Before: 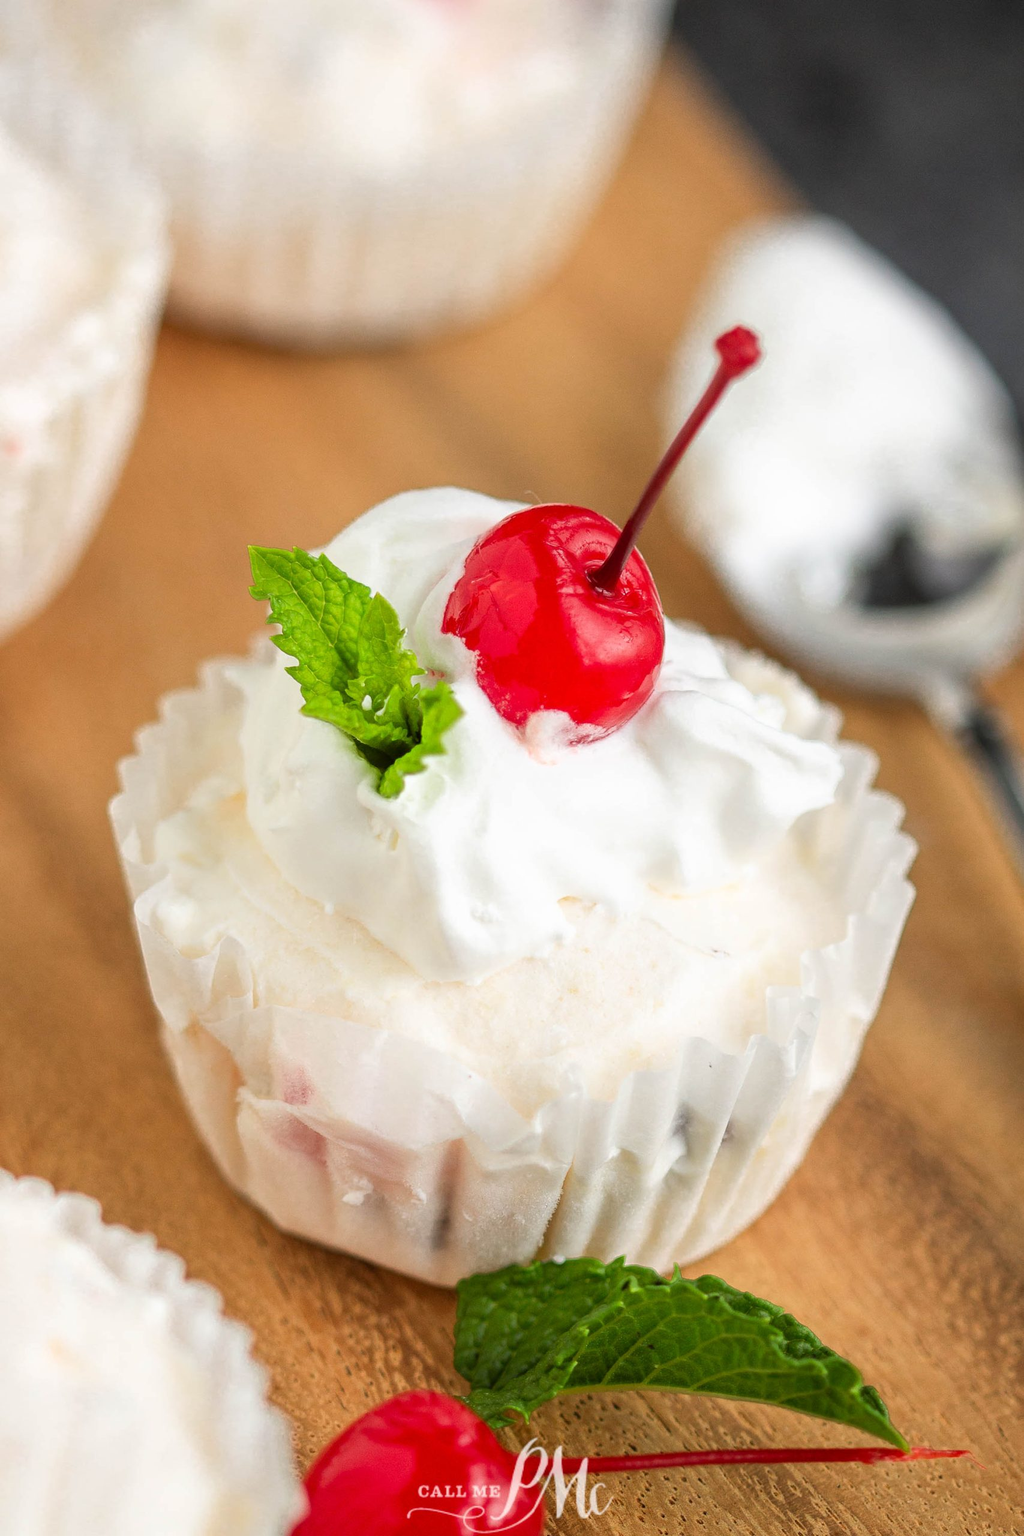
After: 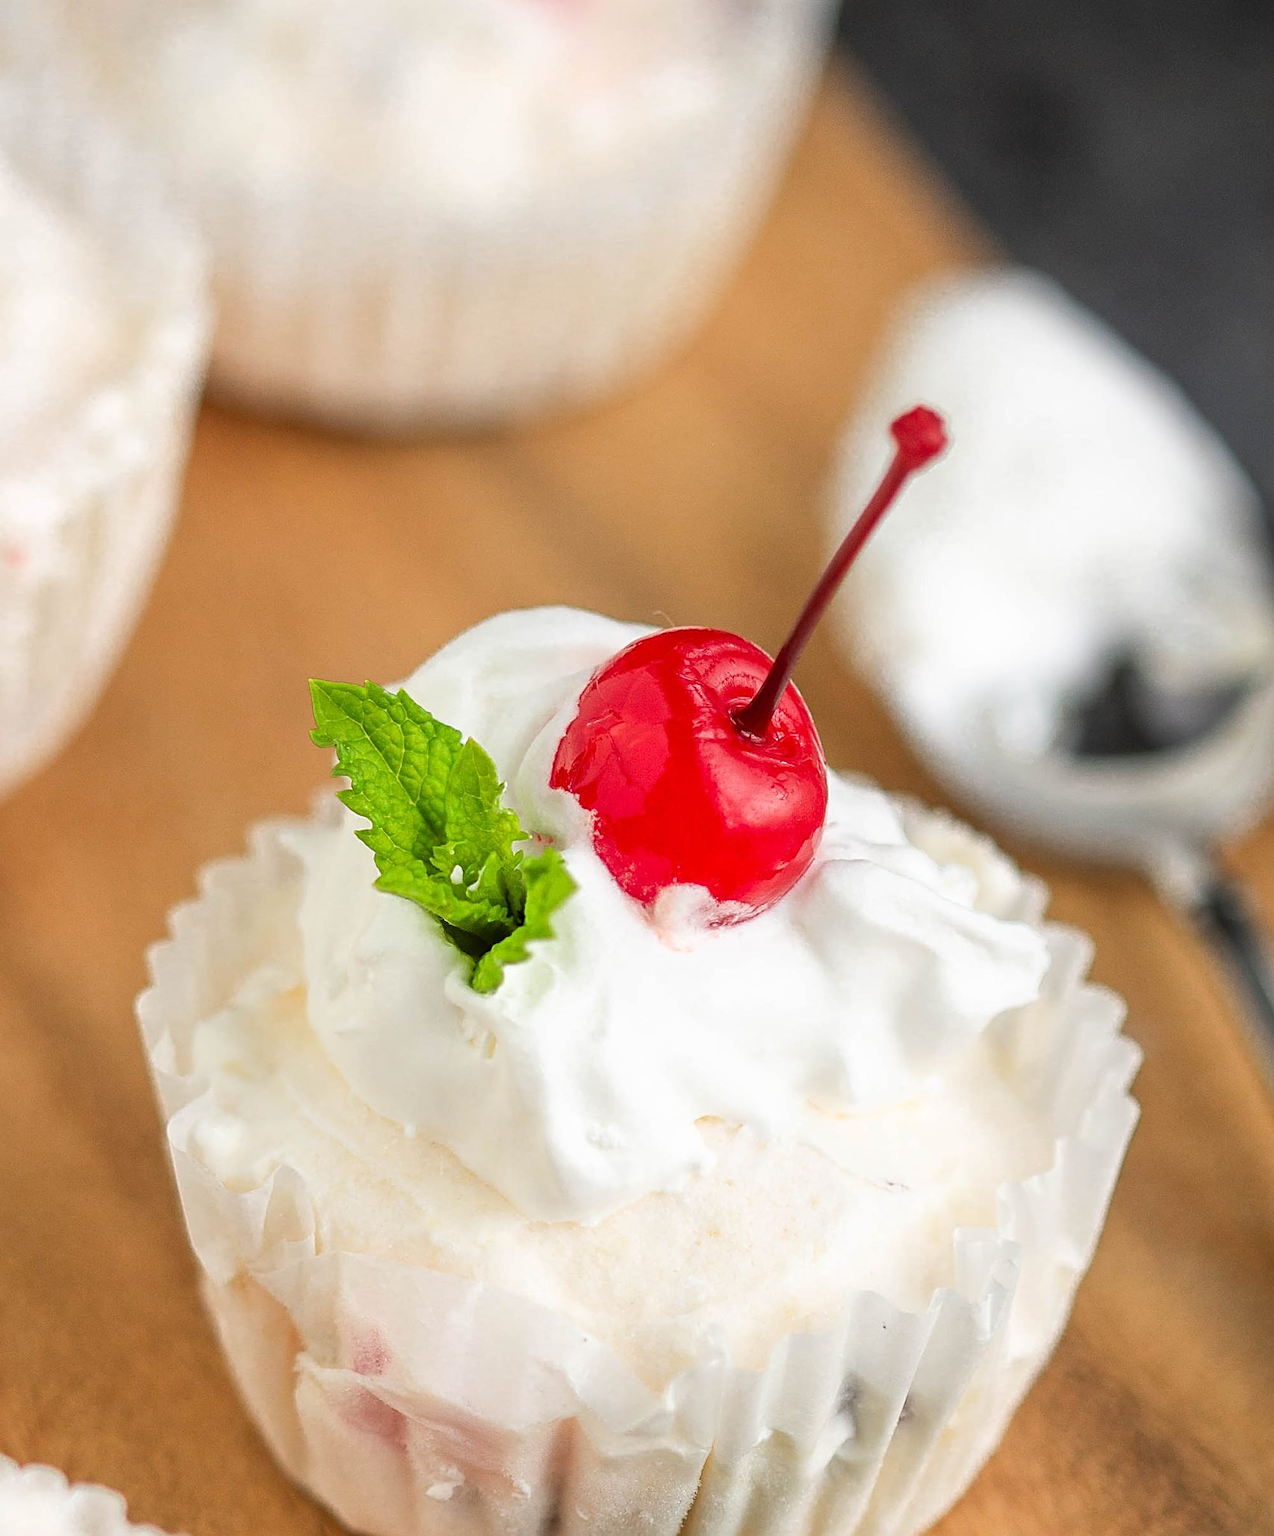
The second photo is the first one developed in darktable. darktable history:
crop: bottom 19.629%
sharpen: on, module defaults
